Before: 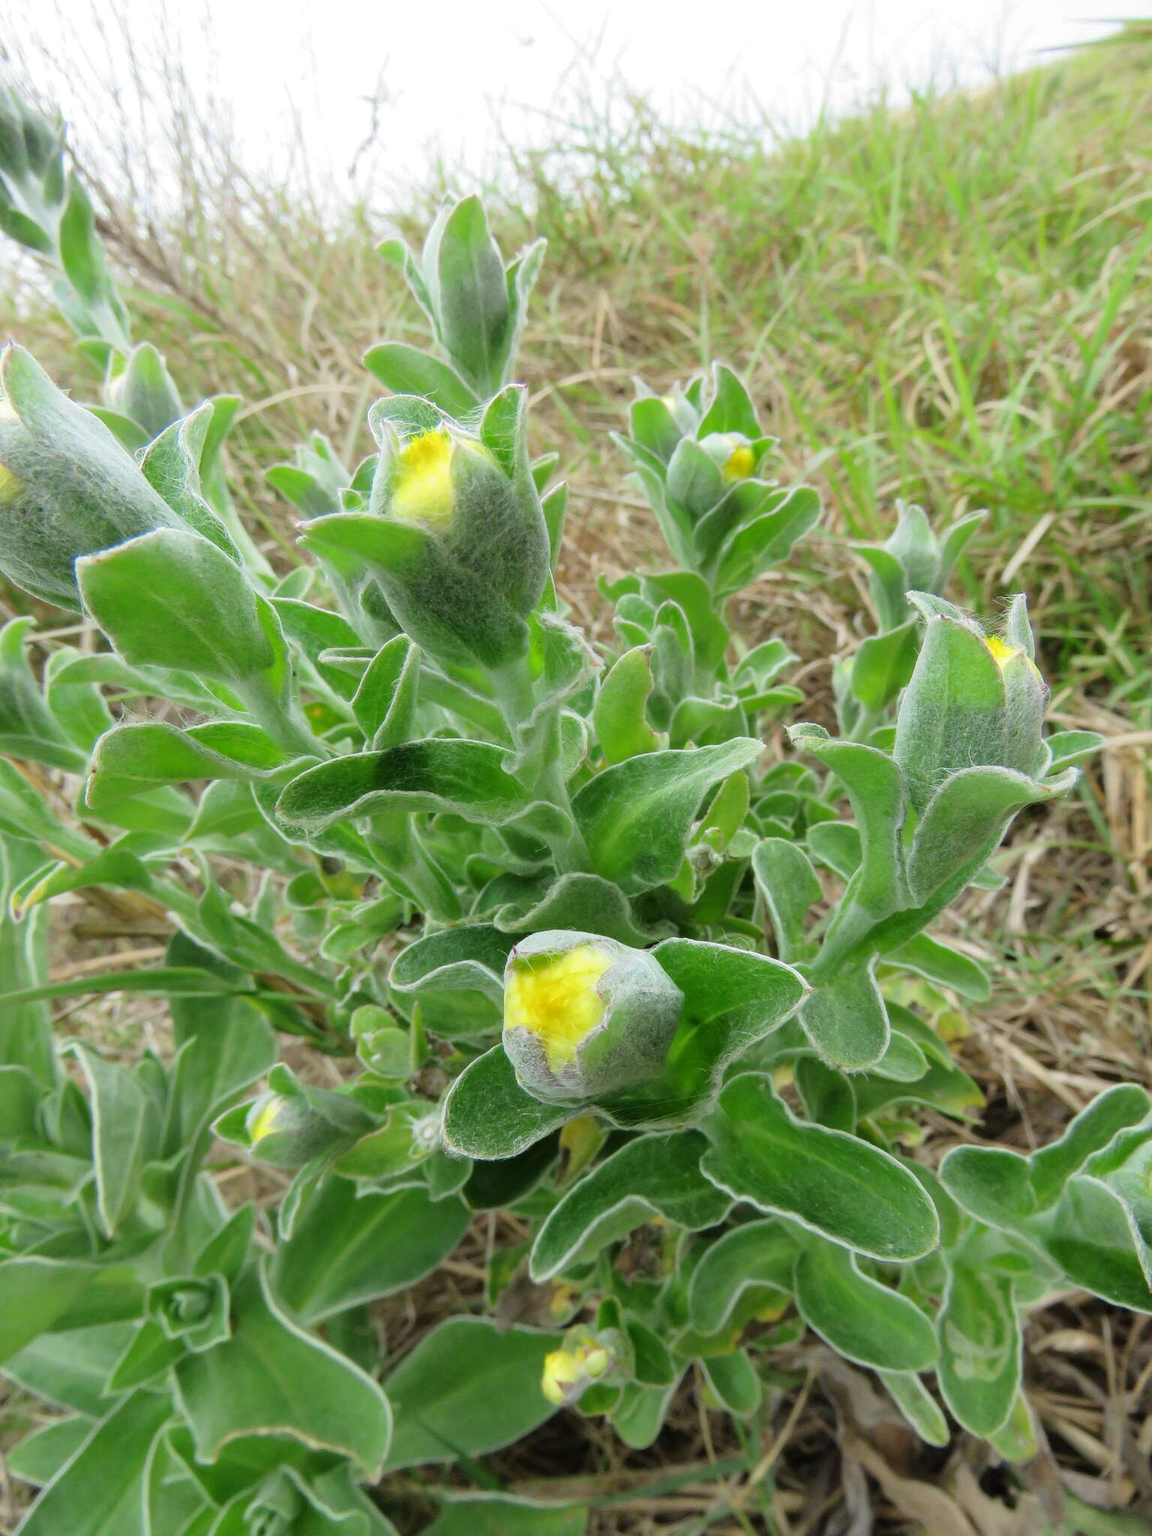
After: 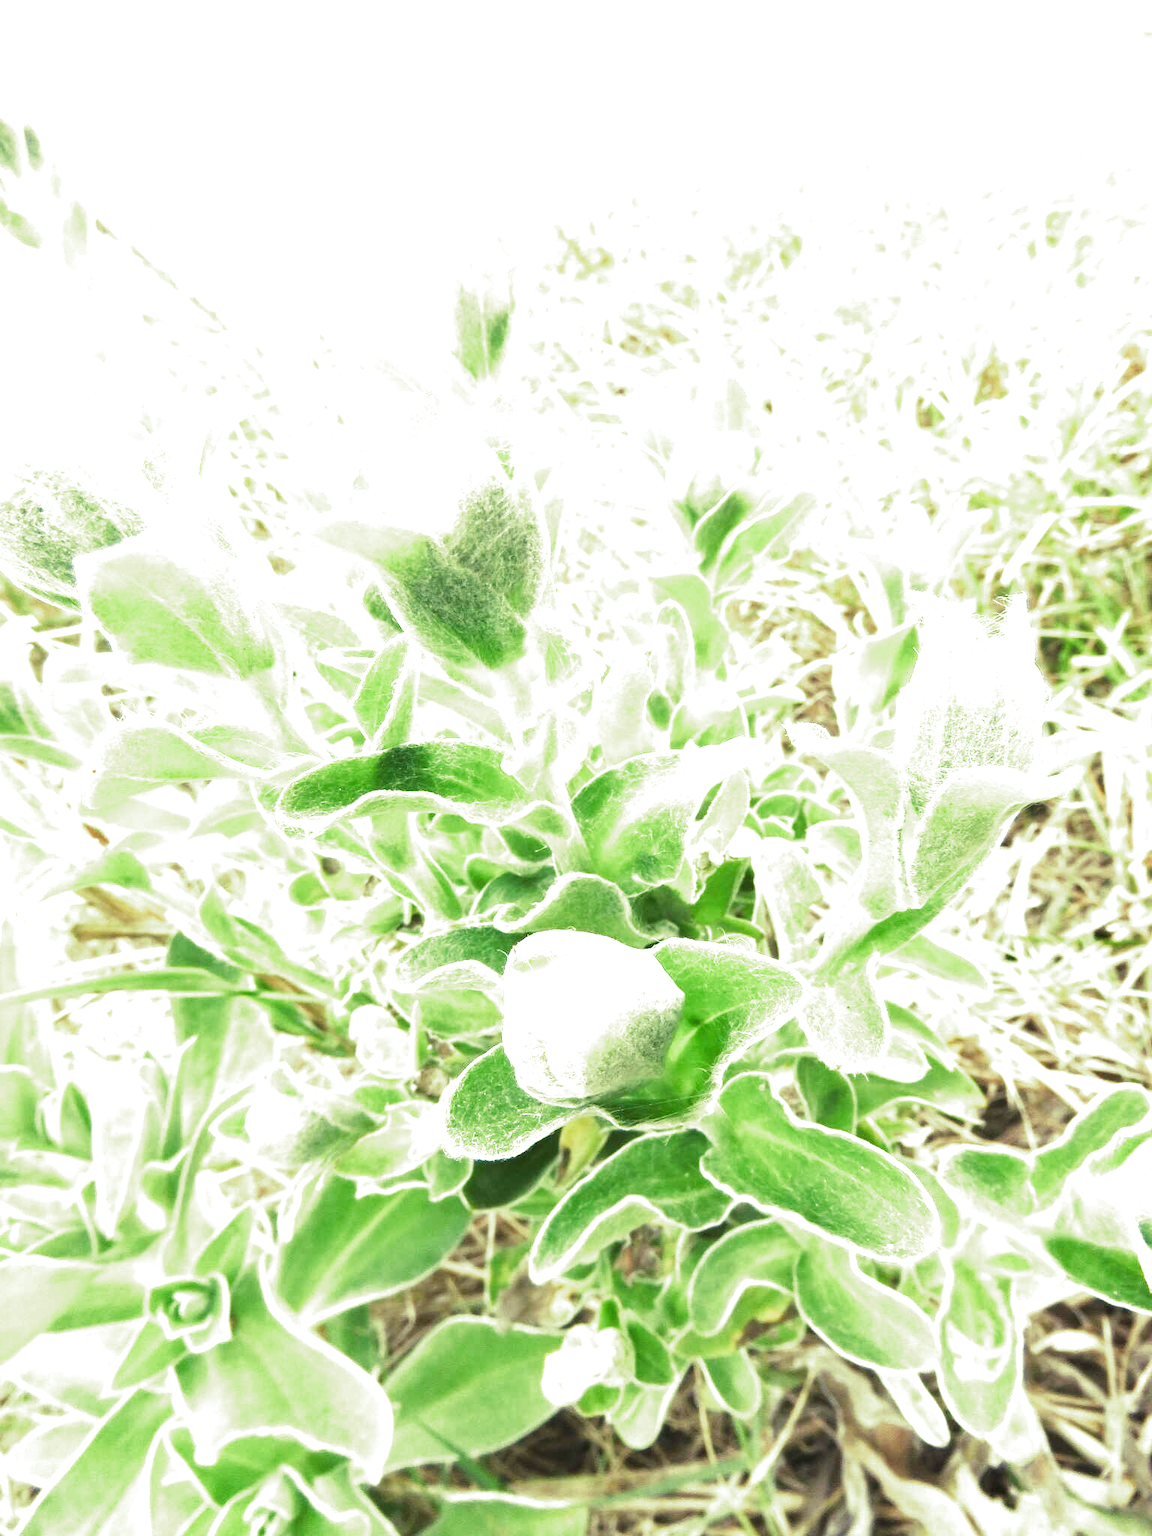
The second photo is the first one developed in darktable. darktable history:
exposure: black level correction 0, exposure 2.138 EV, compensate exposure bias true, compensate highlight preservation false
split-toning: shadows › hue 290.82°, shadows › saturation 0.34, highlights › saturation 0.38, balance 0, compress 50%
